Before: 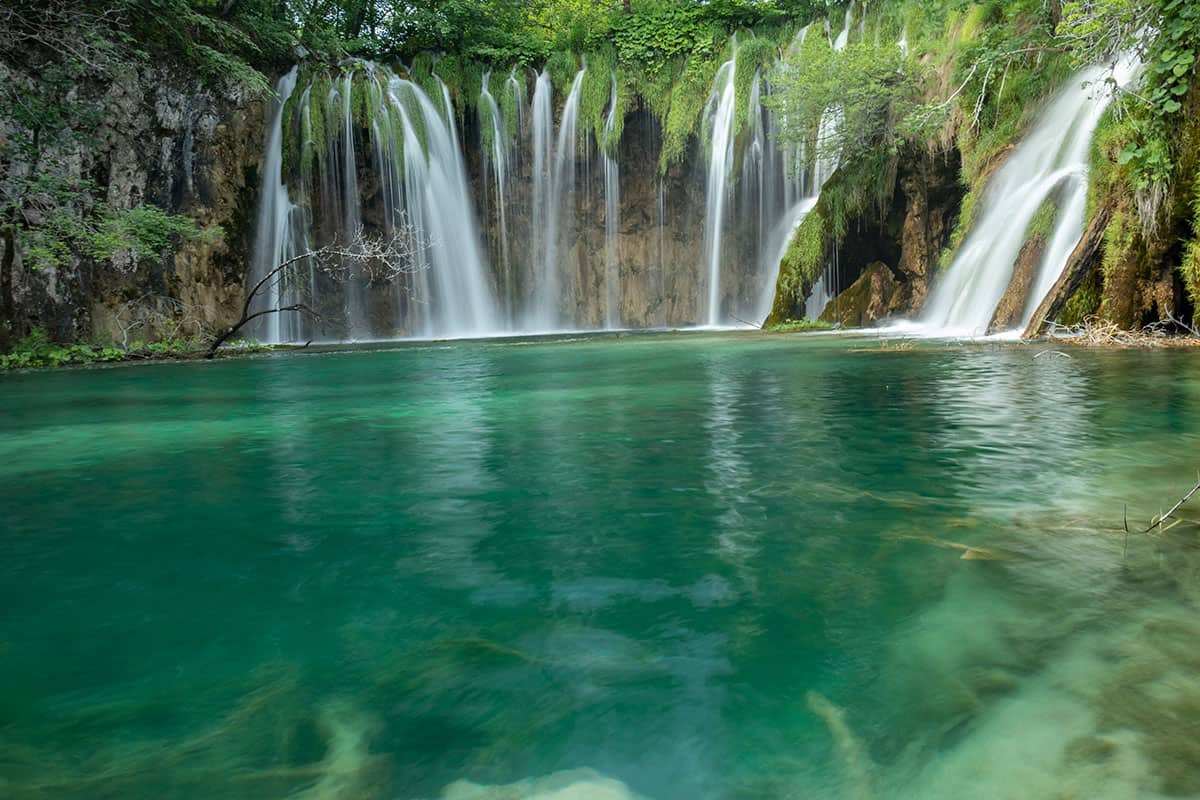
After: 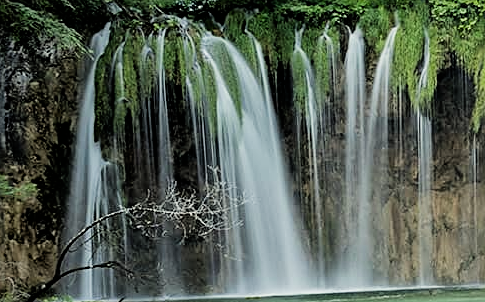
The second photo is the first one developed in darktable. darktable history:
filmic rgb: black relative exposure -5.12 EV, white relative exposure 3.5 EV, hardness 3.18, contrast 1.196, highlights saturation mix -28.8%
crop: left 15.621%, top 5.436%, right 43.954%, bottom 56.702%
sharpen: on, module defaults
color correction: highlights b* 2.94
